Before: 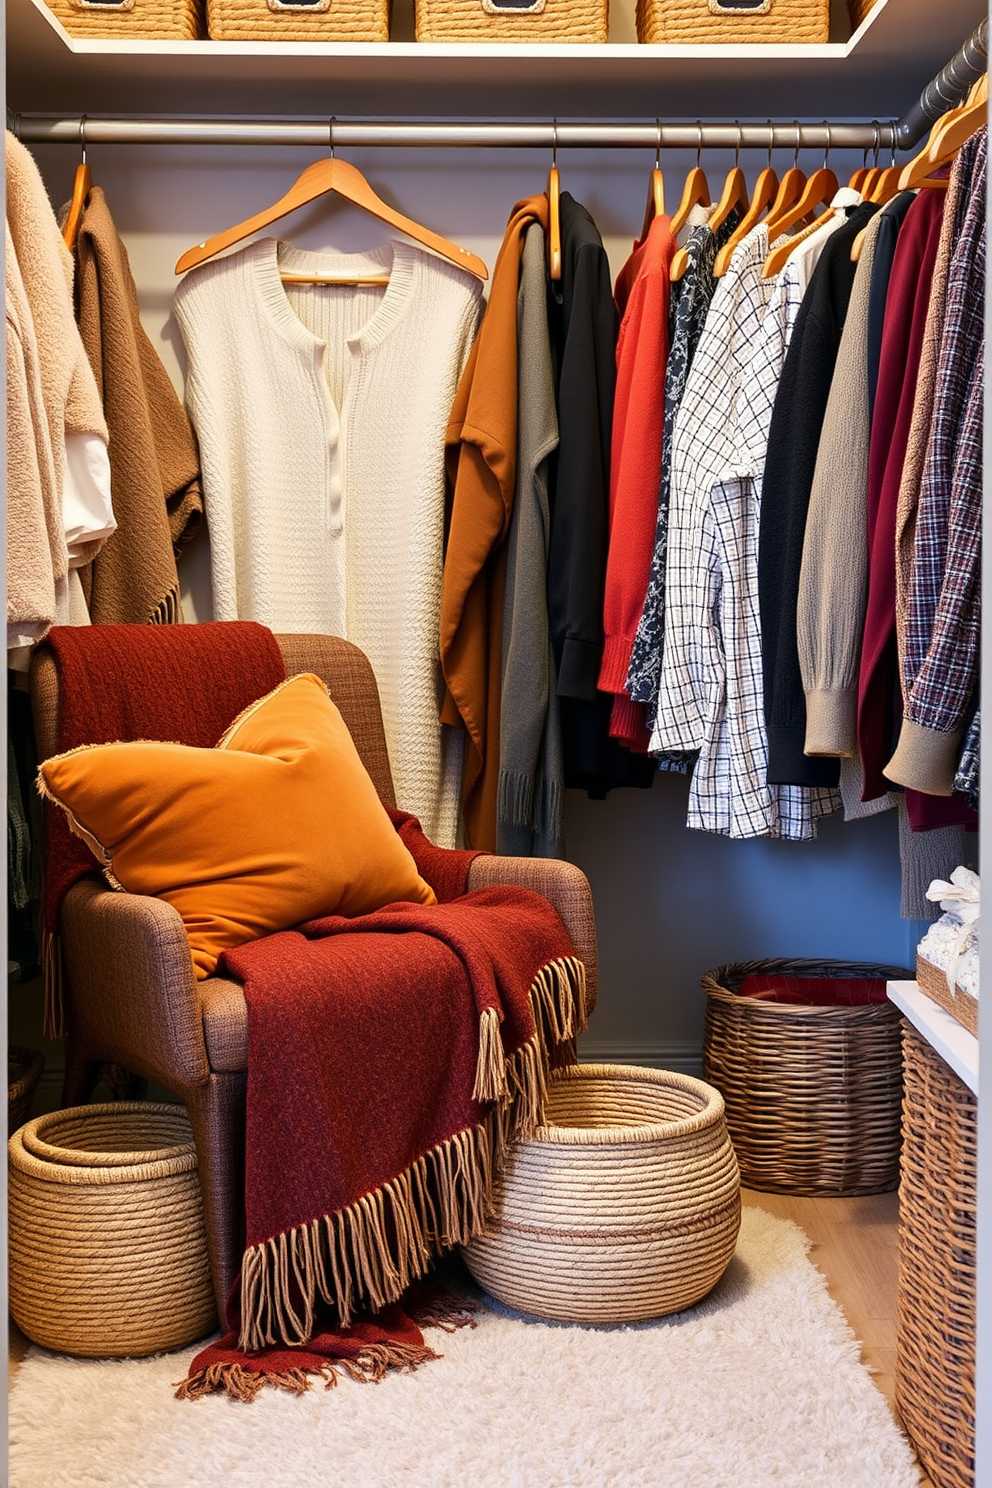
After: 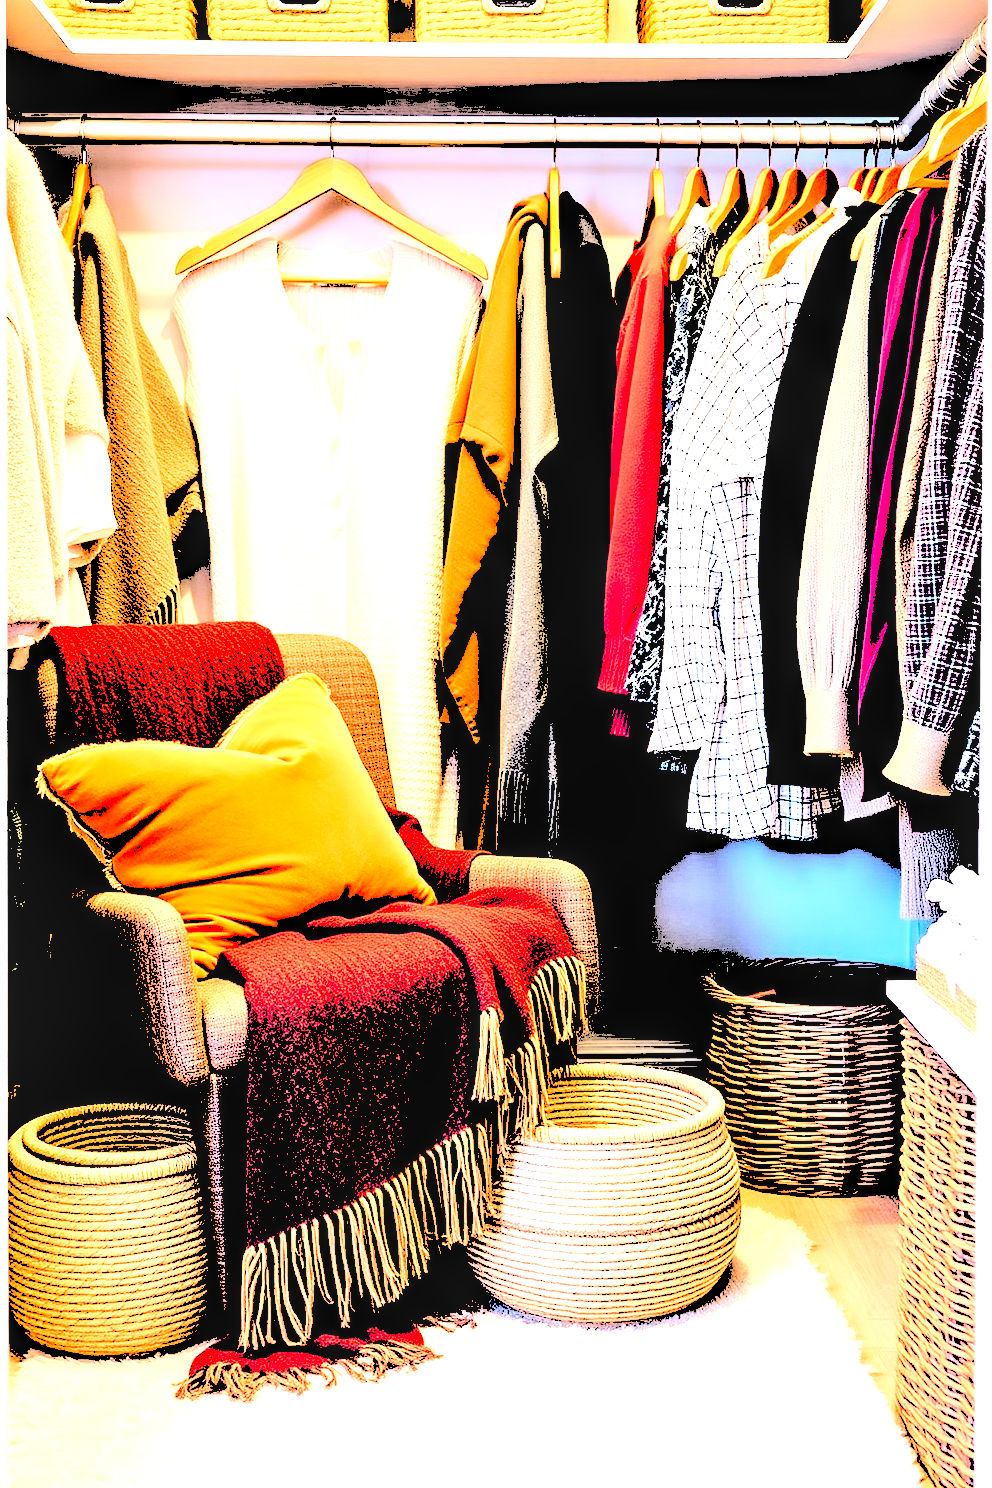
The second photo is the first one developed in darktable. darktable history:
levels: black 8.52%, levels [0.246, 0.256, 0.506]
local contrast: highlights 65%, shadows 54%, detail 168%, midtone range 0.513
